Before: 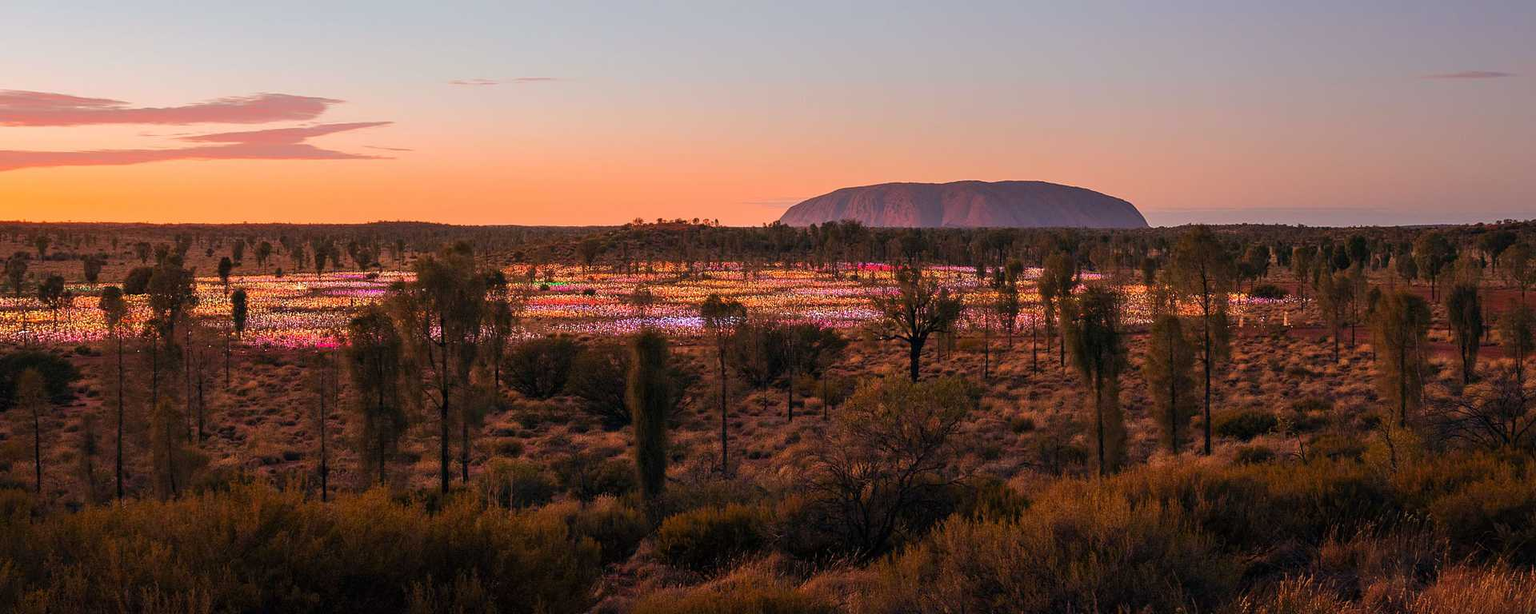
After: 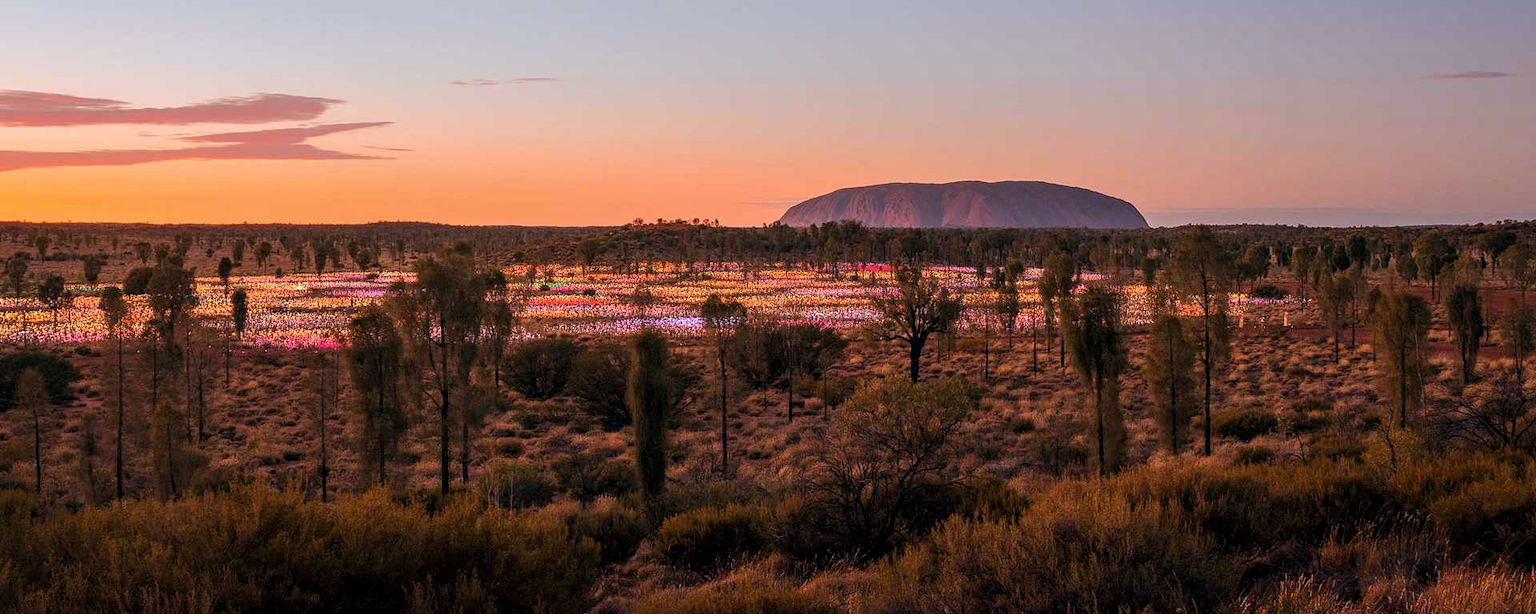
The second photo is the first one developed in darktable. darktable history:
local contrast: on, module defaults
white balance: red 1.004, blue 1.024
